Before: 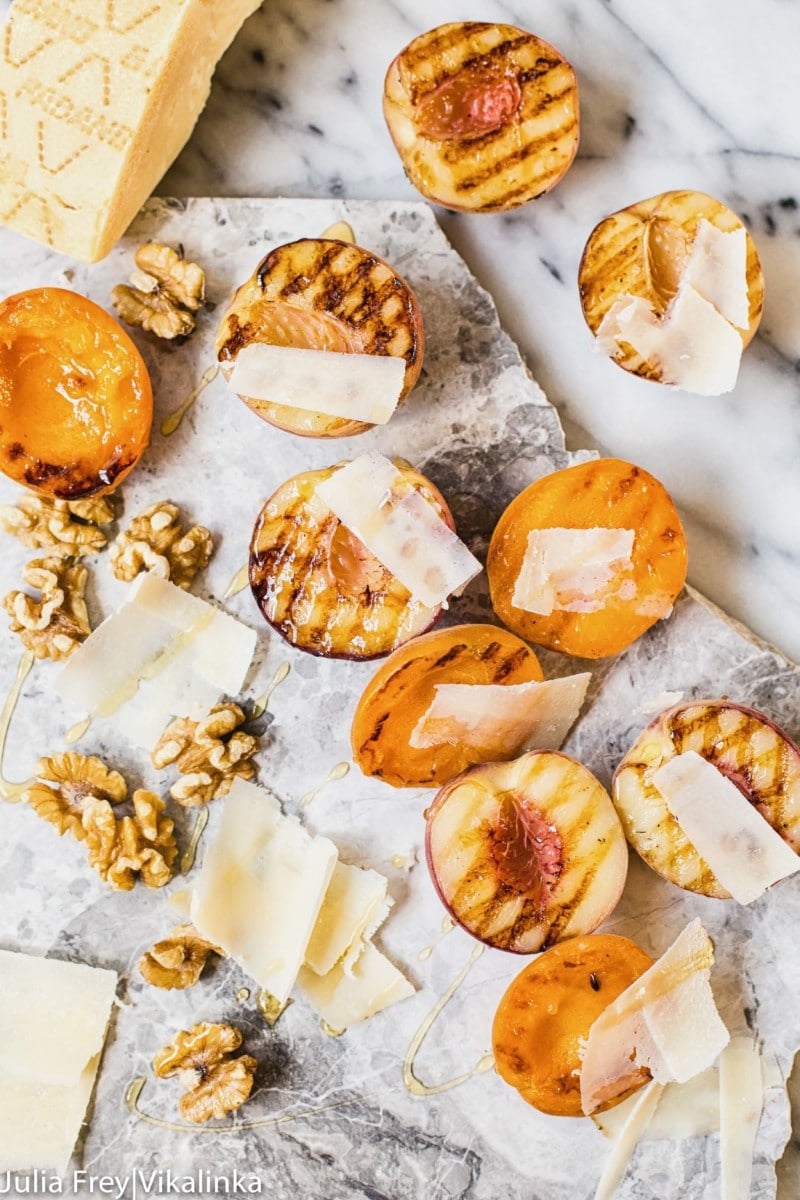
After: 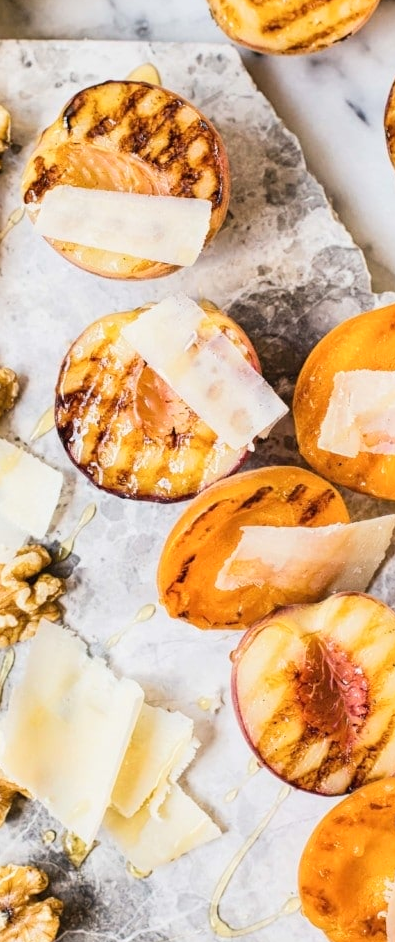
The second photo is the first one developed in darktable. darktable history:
tone curve: curves: ch0 [(0, 0) (0.641, 0.691) (1, 1)]
crop and rotate: angle 0.02°, left 24.353%, top 13.219%, right 26.156%, bottom 8.224%
